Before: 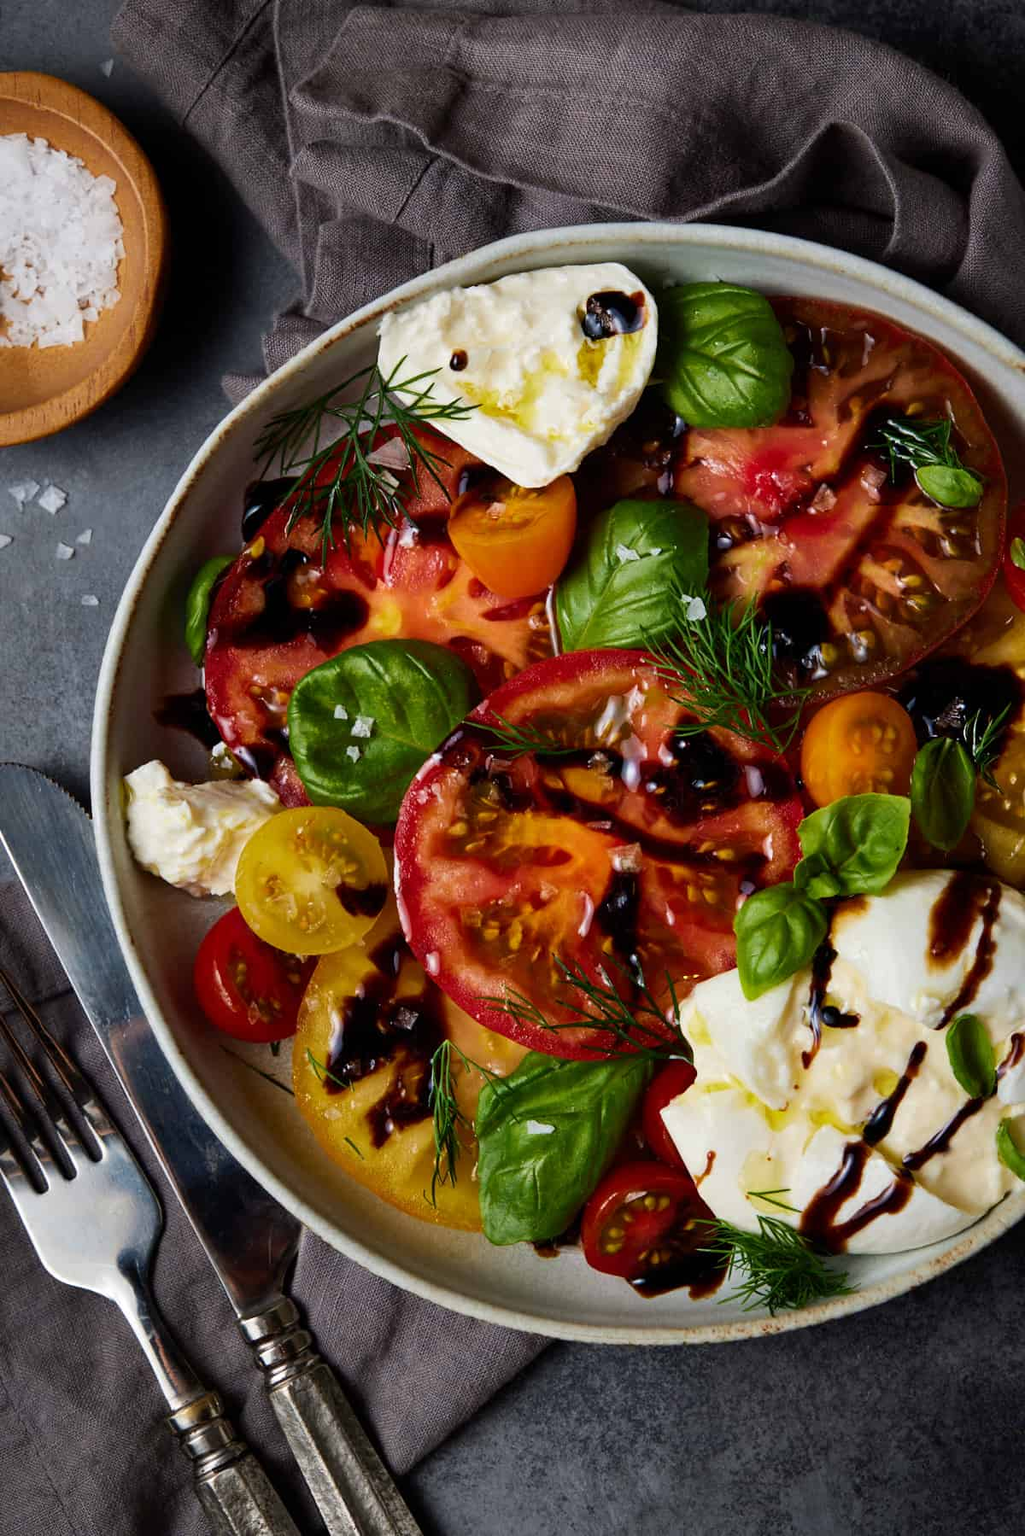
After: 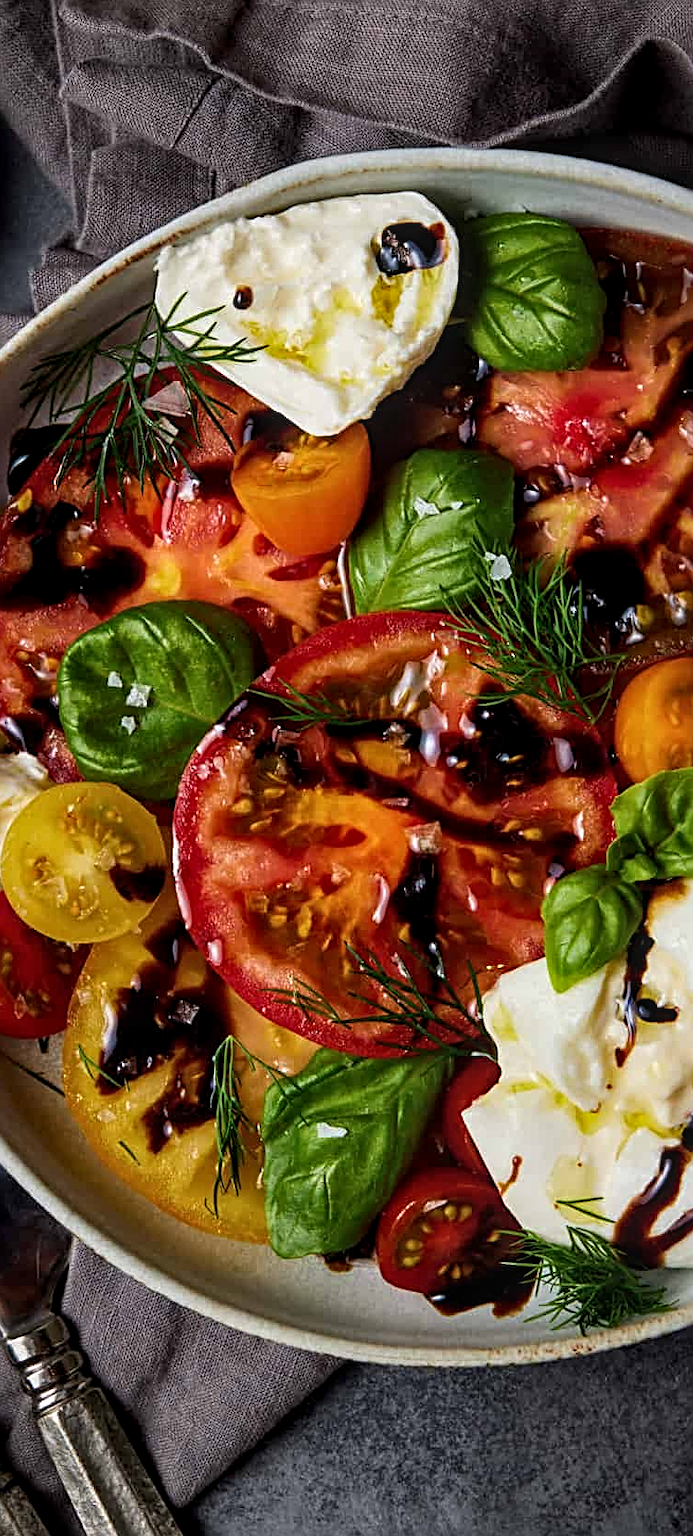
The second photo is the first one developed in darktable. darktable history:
sharpen: radius 3.119
crop and rotate: left 22.918%, top 5.629%, right 14.711%, bottom 2.247%
local contrast: on, module defaults
levels: levels [0, 0.492, 0.984]
